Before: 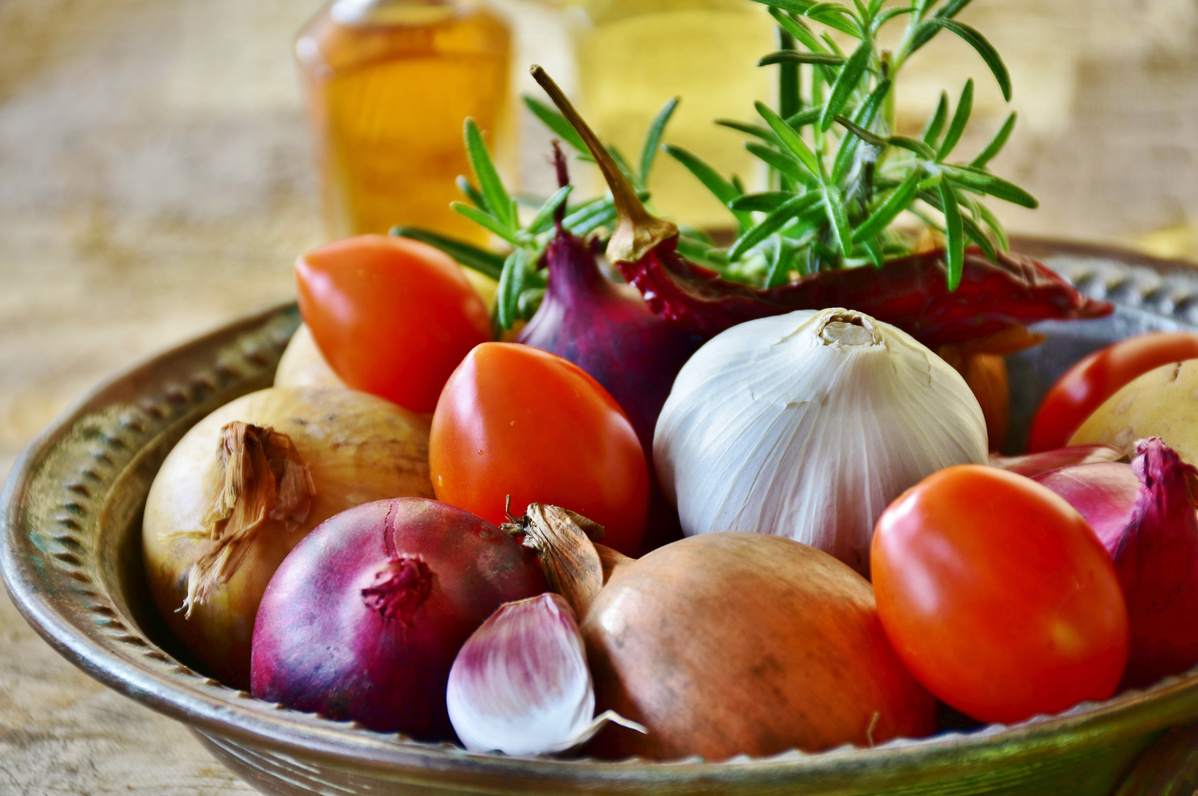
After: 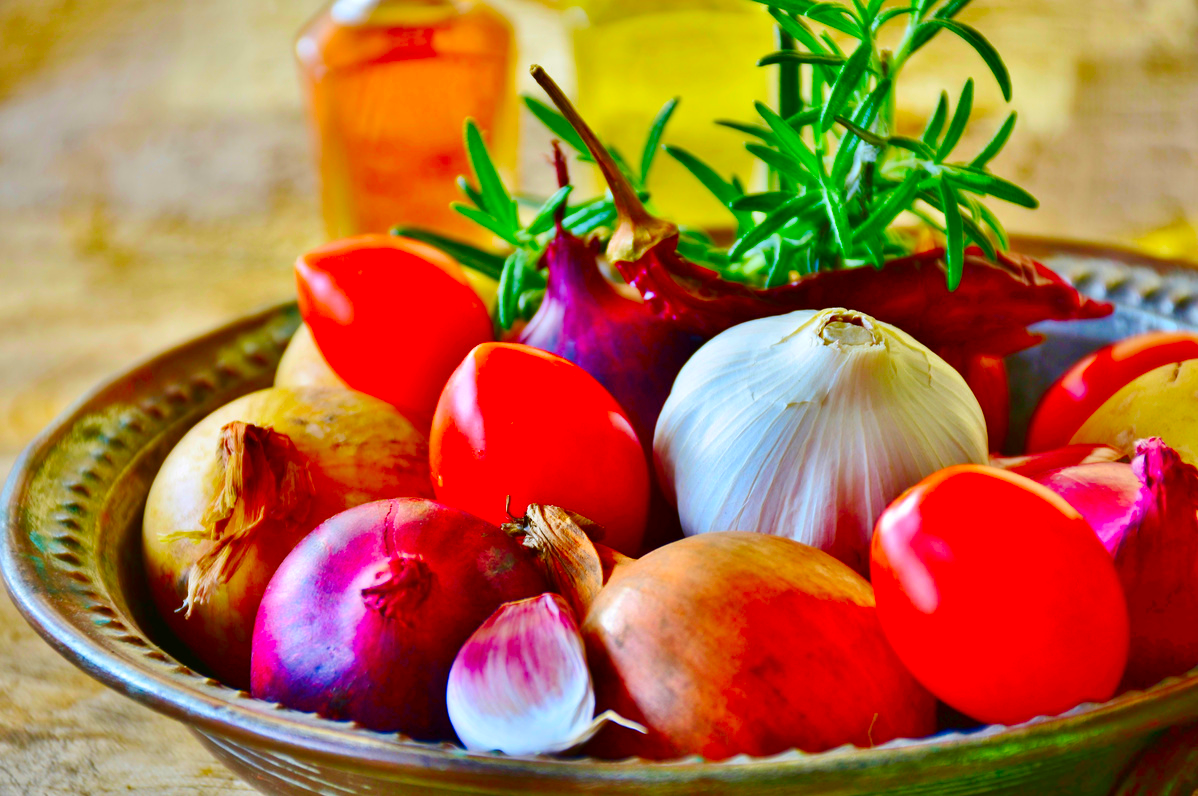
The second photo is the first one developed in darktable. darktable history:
color correction: highlights b* 0.011, saturation 2.18
